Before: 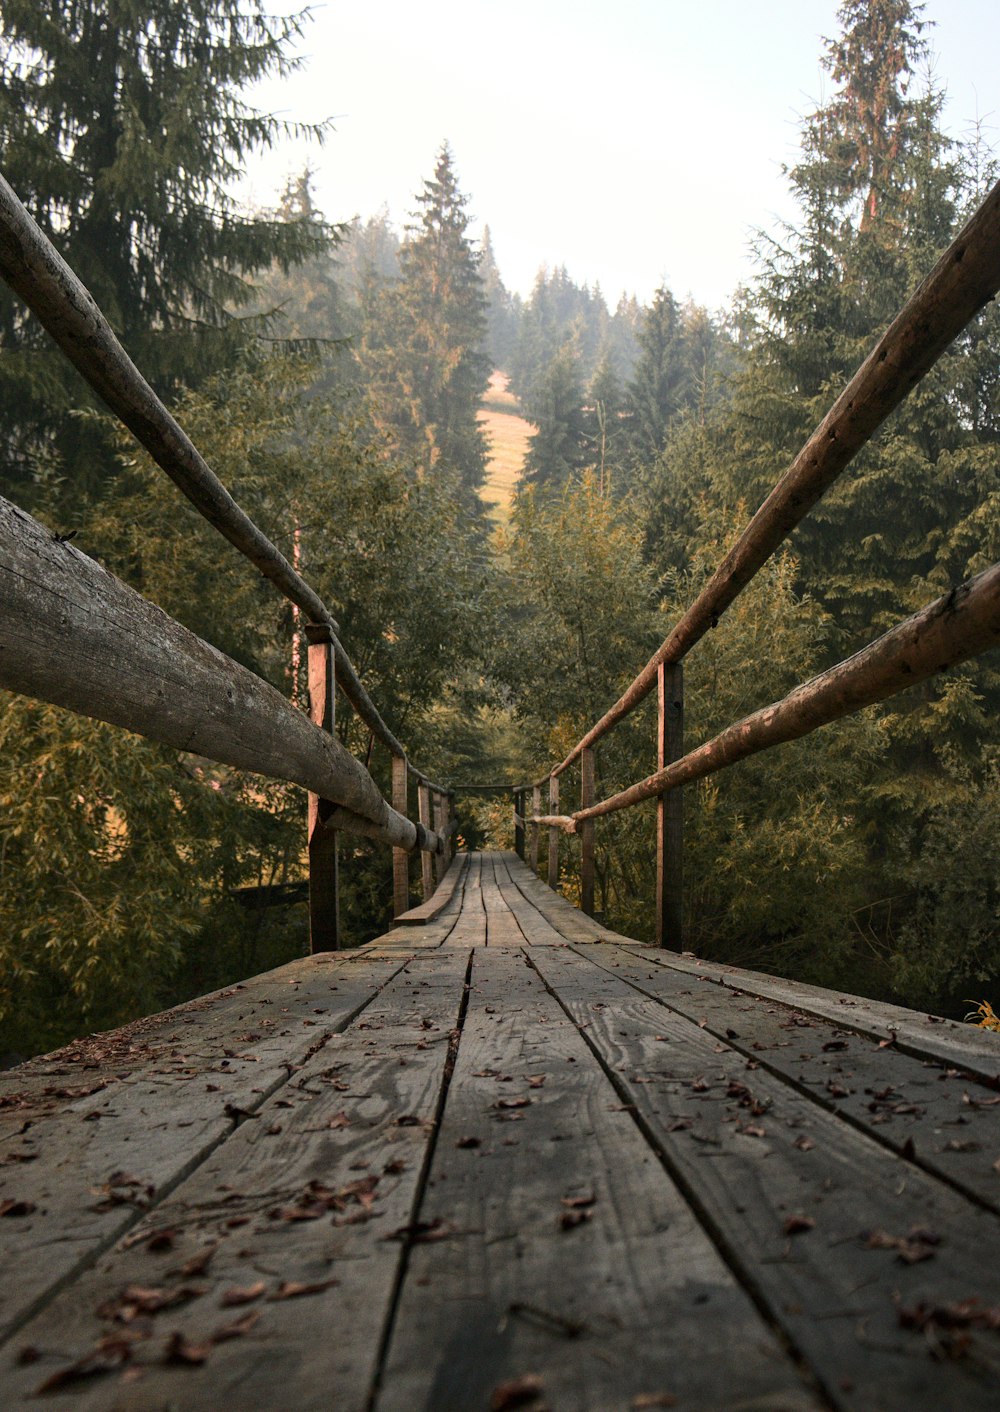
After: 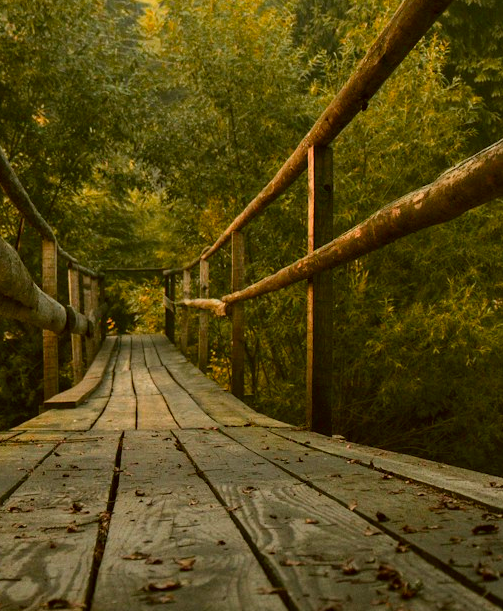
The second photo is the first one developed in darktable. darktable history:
color correction: highlights a* -1.43, highlights b* 10.12, shadows a* 0.395, shadows b* 19.35
color balance rgb: linear chroma grading › global chroma 13.3%, global vibrance 41.49%
crop: left 35.03%, top 36.625%, right 14.663%, bottom 20.057%
